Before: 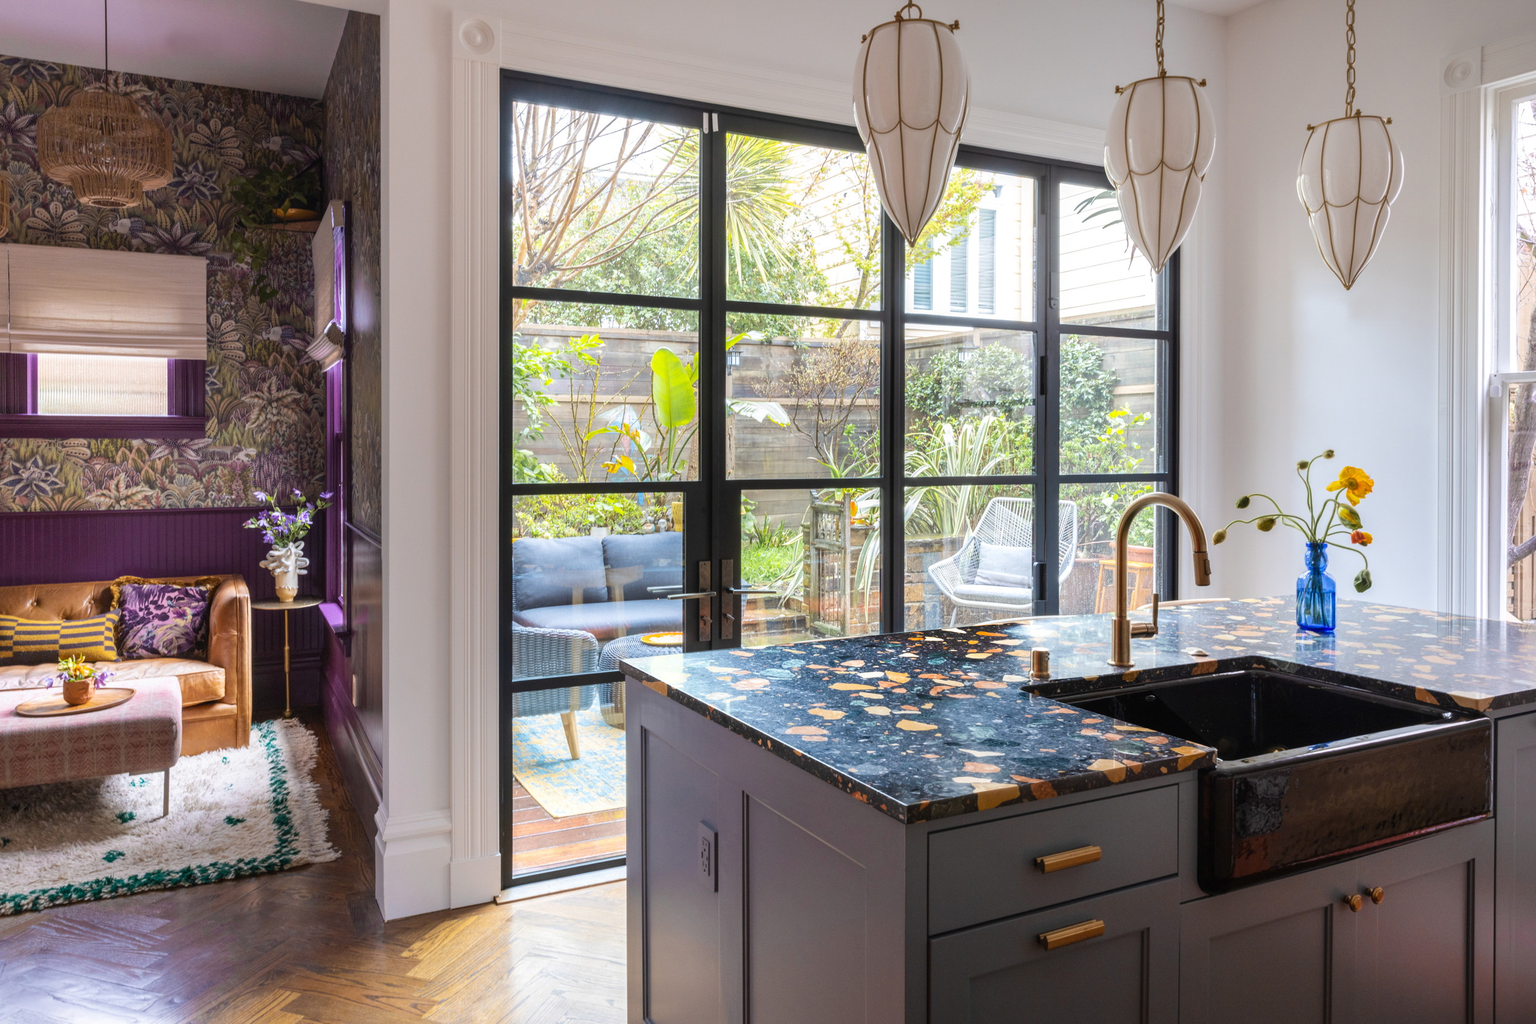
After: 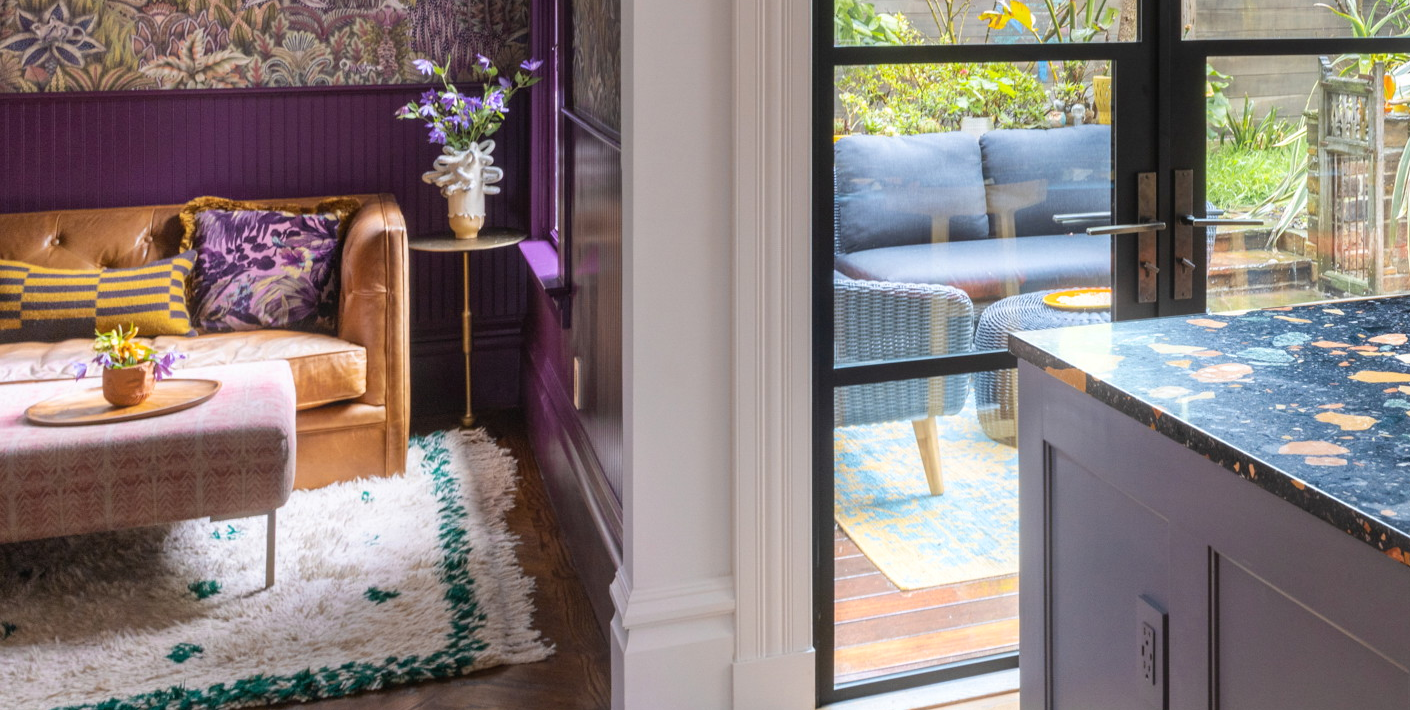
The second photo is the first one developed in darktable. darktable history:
bloom: size 9%, threshold 100%, strength 7%
crop: top 44.483%, right 43.593%, bottom 12.892%
